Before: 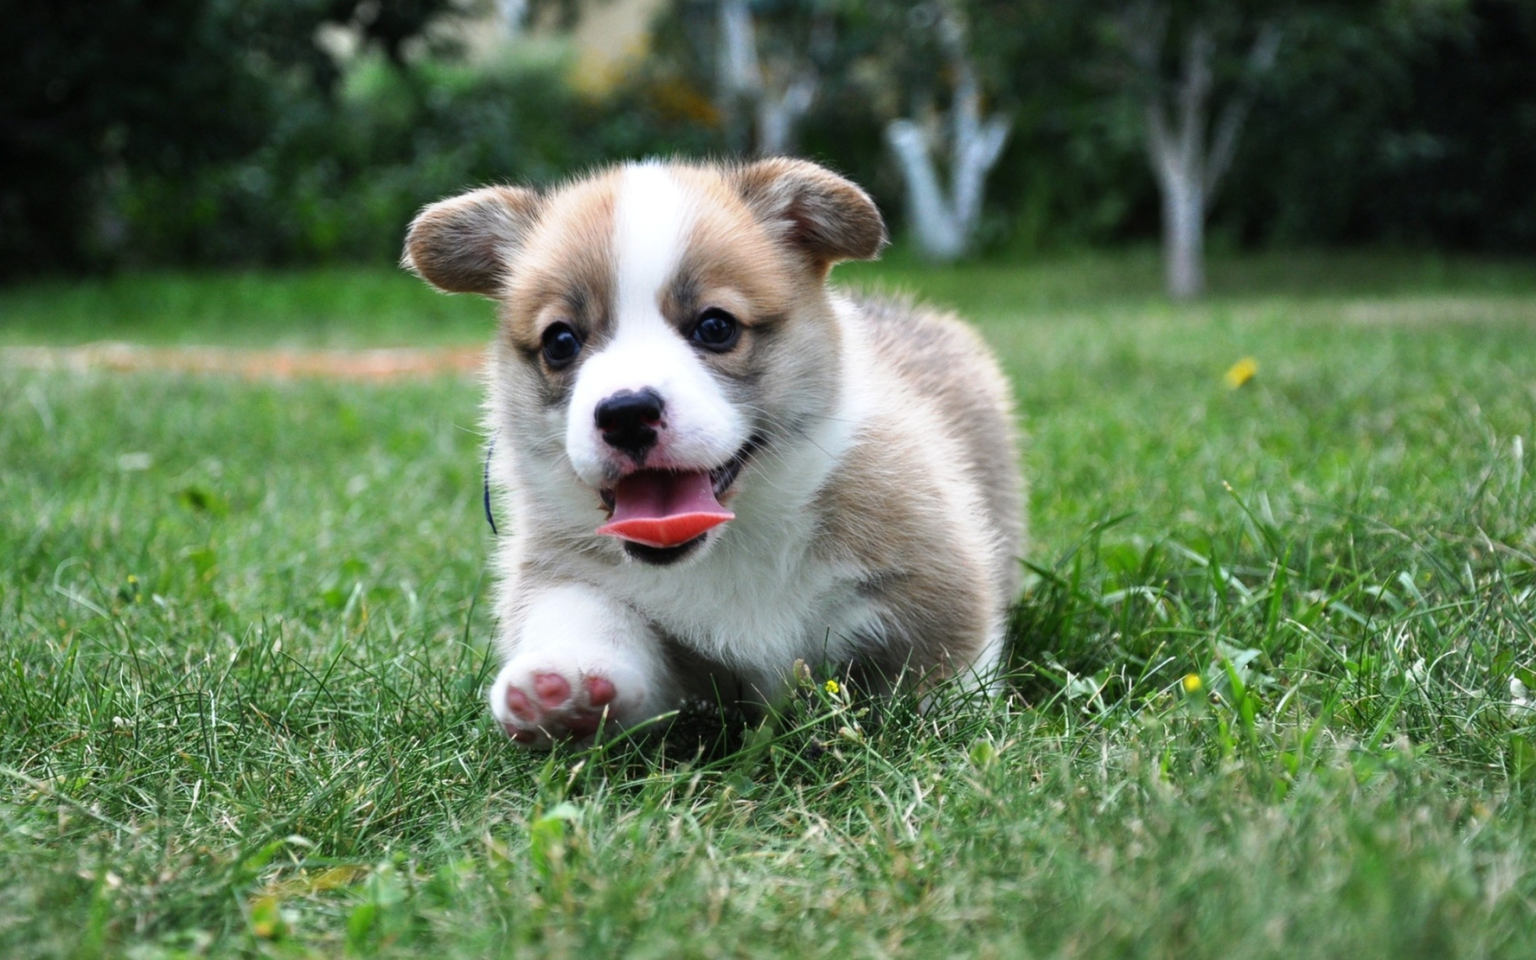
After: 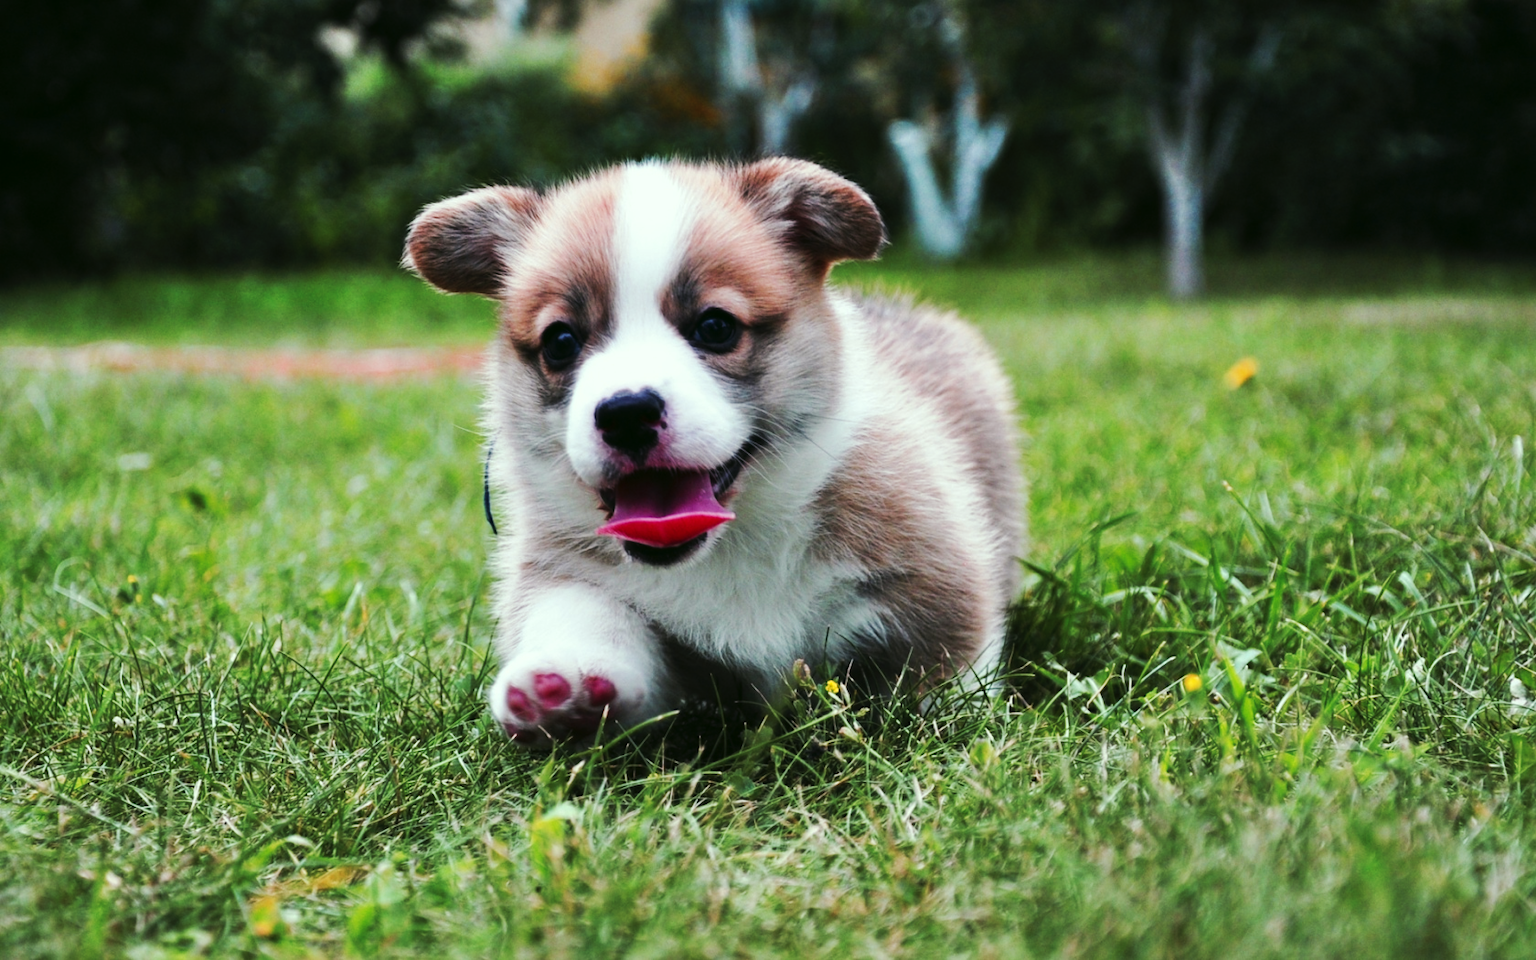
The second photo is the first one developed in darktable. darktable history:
tone curve: curves: ch0 [(0, 0) (0.003, 0.003) (0.011, 0.009) (0.025, 0.018) (0.044, 0.028) (0.069, 0.038) (0.1, 0.049) (0.136, 0.062) (0.177, 0.089) (0.224, 0.123) (0.277, 0.165) (0.335, 0.223) (0.399, 0.293) (0.468, 0.385) (0.543, 0.497) (0.623, 0.613) (0.709, 0.716) (0.801, 0.802) (0.898, 0.887) (1, 1)], preserve colors none
color look up table: target L [97.51, 98.92, 91.71, 94.96, 97.15, 92.63, 93.38, 86.35, 73.8, 80.78, 71.33, 60.03, 53, 53.45, 38.32, 23.35, 200.53, 94.42, 70.44, 73.46, 49.33, 54.89, 54.01, 51.81, 43.26, 38.65, 34.37, 13.64, 94.16, 63.63, 76.62, 45.08, 40.96, 49.19, 41.72, 36.5, 37.17, 30.47, 32.32, 22.31, 22.37, 12.13, 1.583, 93.61, 83.36, 83.59, 65.16, 57.64, 50.55], target a [-7.642, -16.01, -2.539, -29.48, -15.75, -48.75, -45.45, -62.96, 9.332, -64.23, -16.24, -37.24, -17.49, -33.14, -23.3, -1.723, 0, 0.504, 33.14, 34.39, 54.36, 51.73, 58.58, 8.478, 47.32, 40.56, 43.08, 34.93, 0.737, 34.66, 0.938, 51.74, 41.4, 3.373, 17.1, 32.68, 44.82, 47.59, -0.264, 43.94, 12.09, 40.23, 7.244, -20.7, -38.2, -48.89, -7.662, -24.72, -7.844], target b [44.31, 64.72, 71.82, 4.493, 82.28, 27.12, 66.16, 67.44, 55.58, 36.02, 32.92, 24.68, 35.73, 34.91, 15.35, 29.86, 0, 13.81, 2.694, 44.85, -12.22, 13.86, 44.79, 26.01, 43.35, 45.46, 16.9, 17.01, -3.432, -38.48, -0.259, -32.33, -71.61, -17.55, -52.71, -15.51, 0.538, -45.8, -0.861, -59.3, -36.31, -37.35, -9.254, -3.725, 5.877, -12.6, -41.97, -1.82, -27.06], num patches 49
